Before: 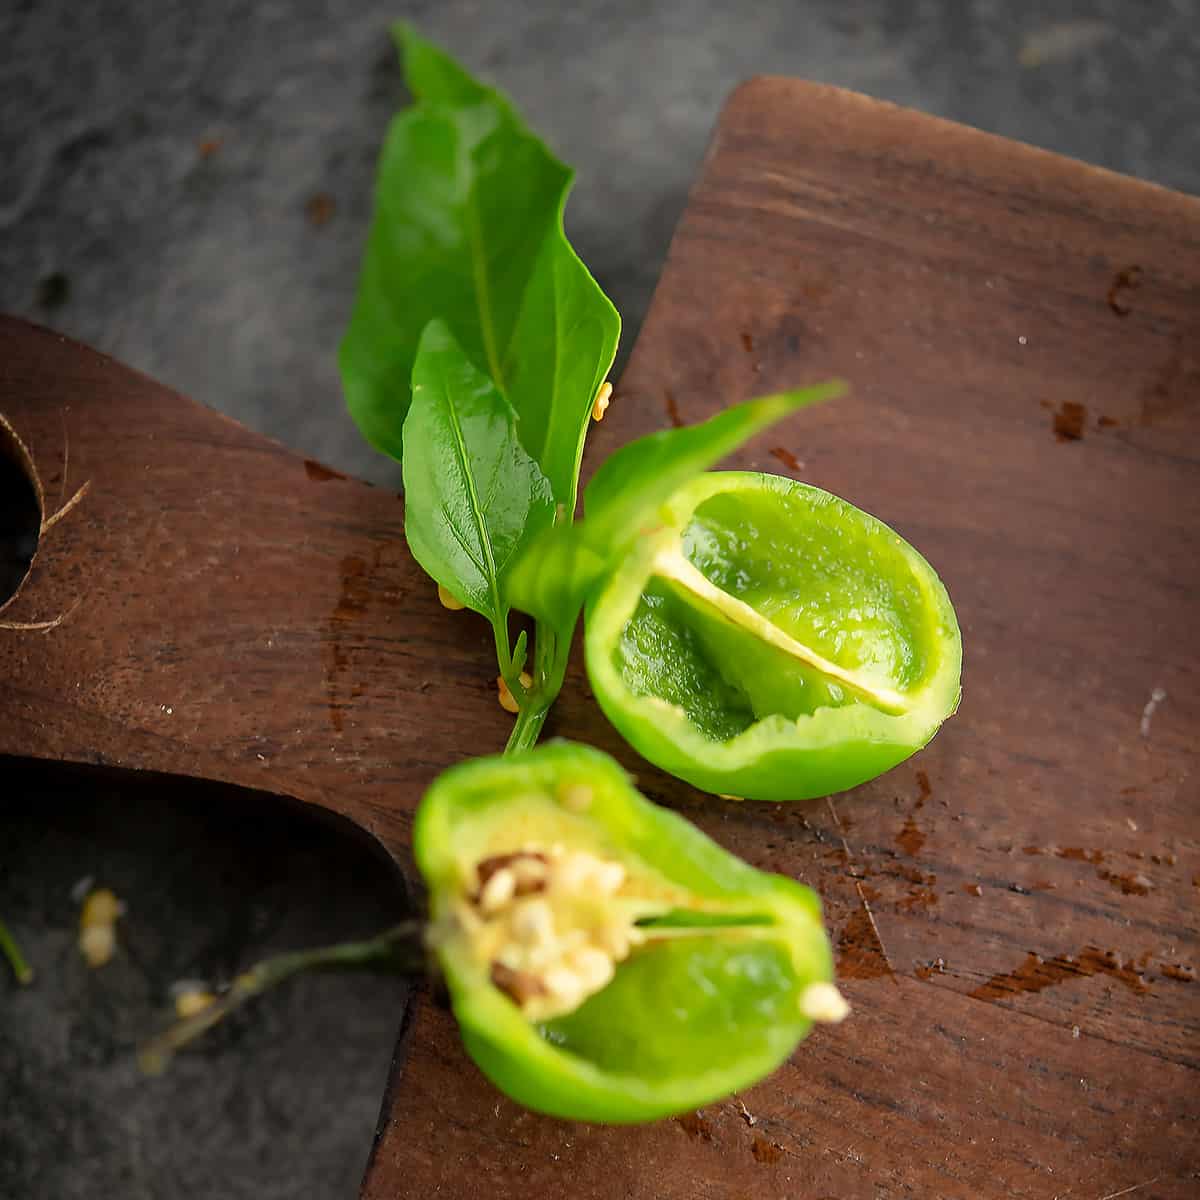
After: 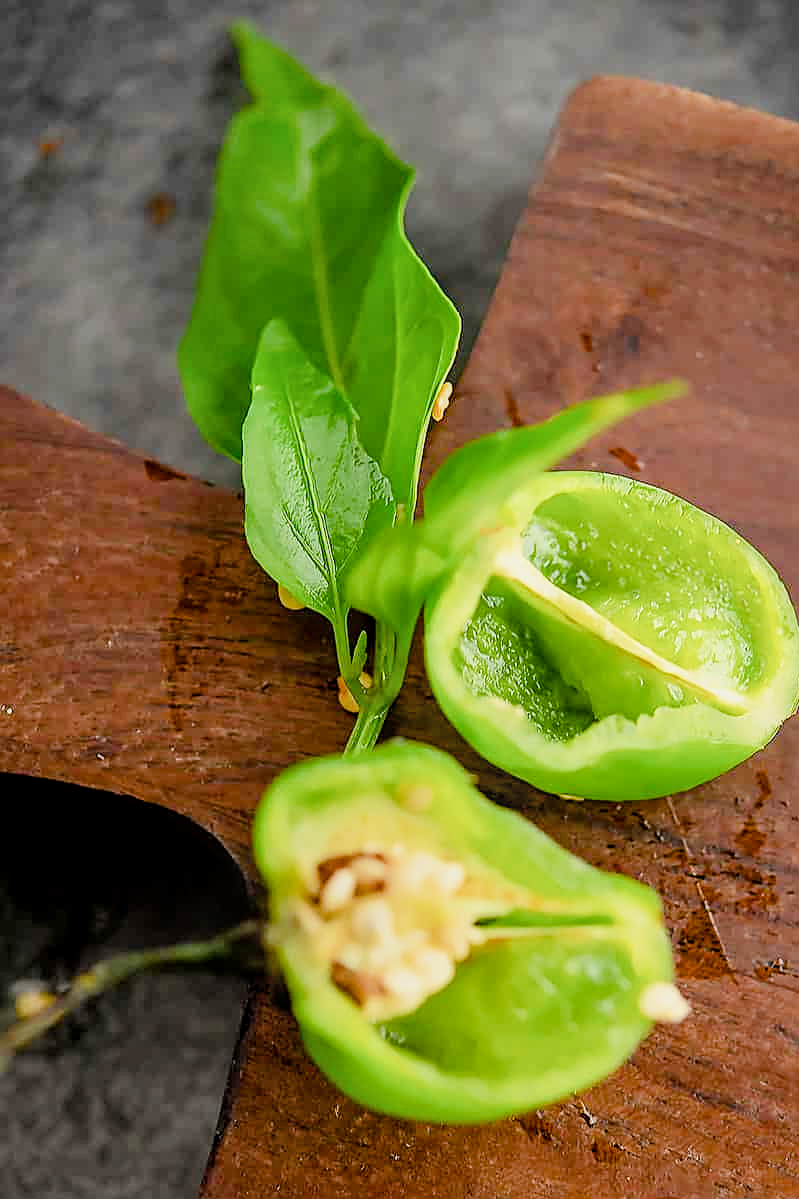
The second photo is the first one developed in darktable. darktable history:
crop and rotate: left 13.409%, right 19.924%
color balance rgb: perceptual saturation grading › global saturation 20%, perceptual saturation grading › highlights -25%, perceptual saturation grading › shadows 50%
exposure: black level correction 0, exposure 0.7 EV, compensate exposure bias true, compensate highlight preservation false
local contrast: on, module defaults
filmic rgb: black relative exposure -7.65 EV, white relative exposure 4.56 EV, hardness 3.61
white balance: emerald 1
sharpen: on, module defaults
